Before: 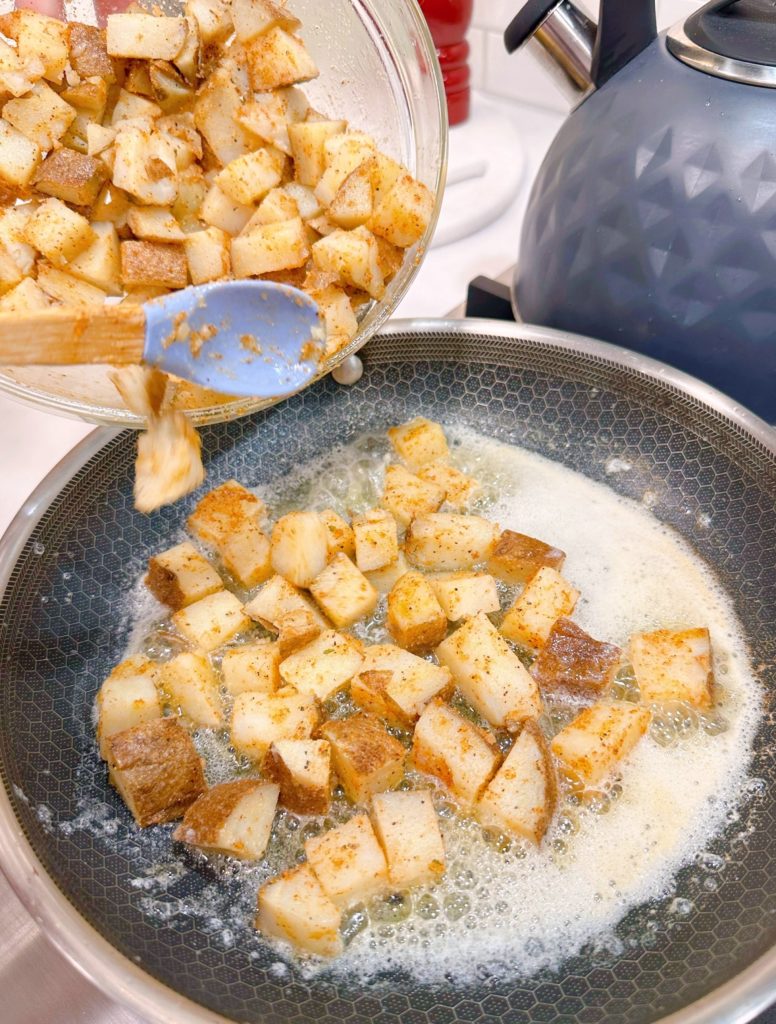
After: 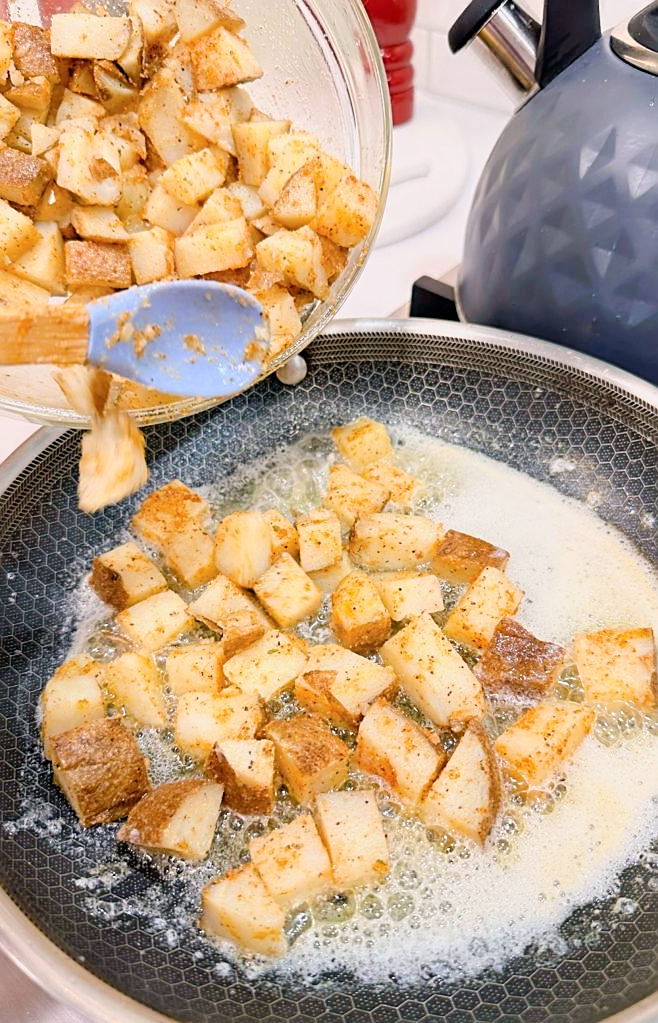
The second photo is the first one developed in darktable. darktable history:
filmic rgb: middle gray luminance 12.85%, black relative exposure -10.15 EV, white relative exposure 3.46 EV, target black luminance 0%, hardness 5.75, latitude 45.2%, contrast 1.224, highlights saturation mix 5.34%, shadows ↔ highlights balance 27.47%, color science v6 (2022)
sharpen: on, module defaults
exposure: exposure 0.164 EV, compensate exposure bias true, compensate highlight preservation false
crop: left 7.326%, right 7.853%
